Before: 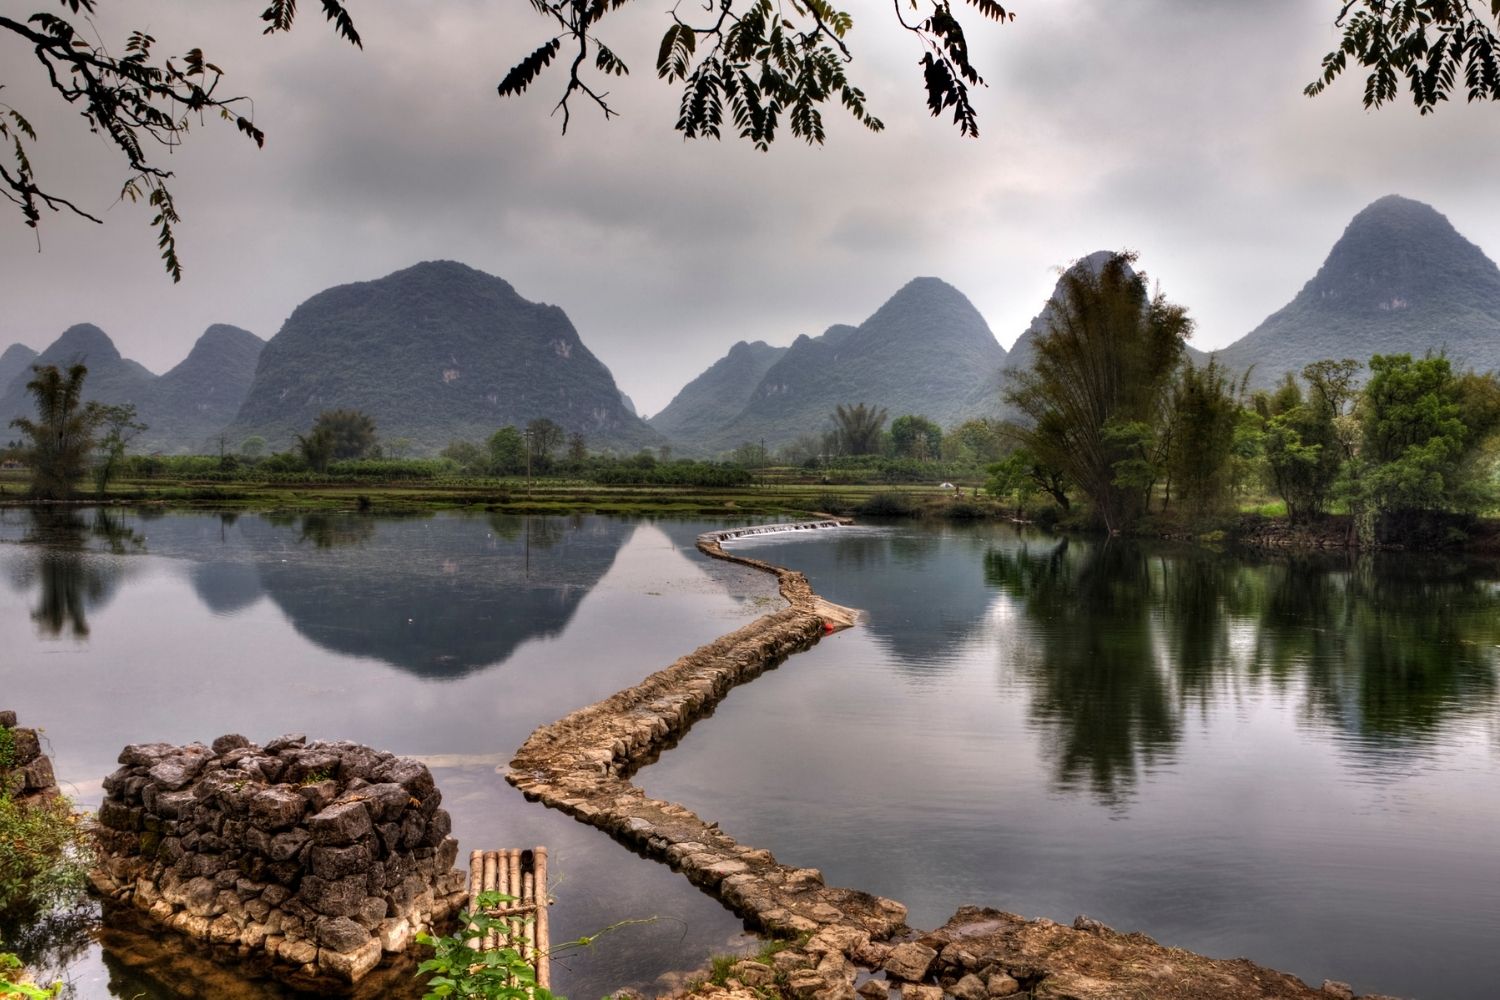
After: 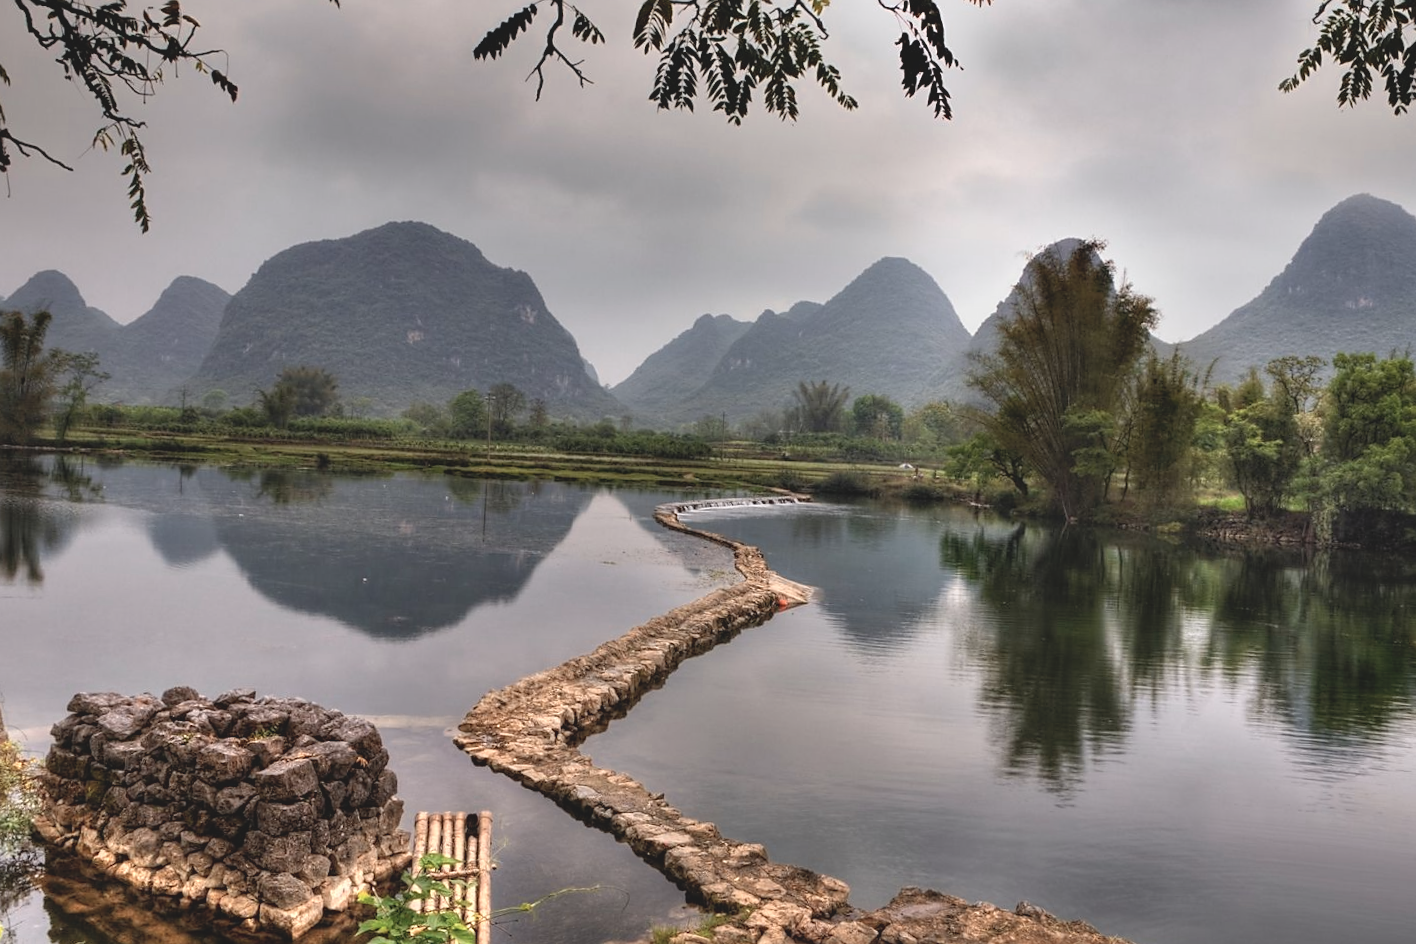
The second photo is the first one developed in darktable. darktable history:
exposure: exposure 0.023 EV, compensate highlight preservation false
color zones: curves: ch0 [(0.018, 0.548) (0.224, 0.64) (0.425, 0.447) (0.675, 0.575) (0.732, 0.579)]; ch1 [(0.066, 0.487) (0.25, 0.5) (0.404, 0.43) (0.75, 0.421) (0.956, 0.421)]; ch2 [(0.044, 0.561) (0.215, 0.465) (0.399, 0.544) (0.465, 0.548) (0.614, 0.447) (0.724, 0.43) (0.882, 0.623) (0.956, 0.632)]
contrast brightness saturation: contrast -0.165, brightness 0.043, saturation -0.13
crop and rotate: angle -2.28°
sharpen: radius 1.85, amount 0.394, threshold 1.711
